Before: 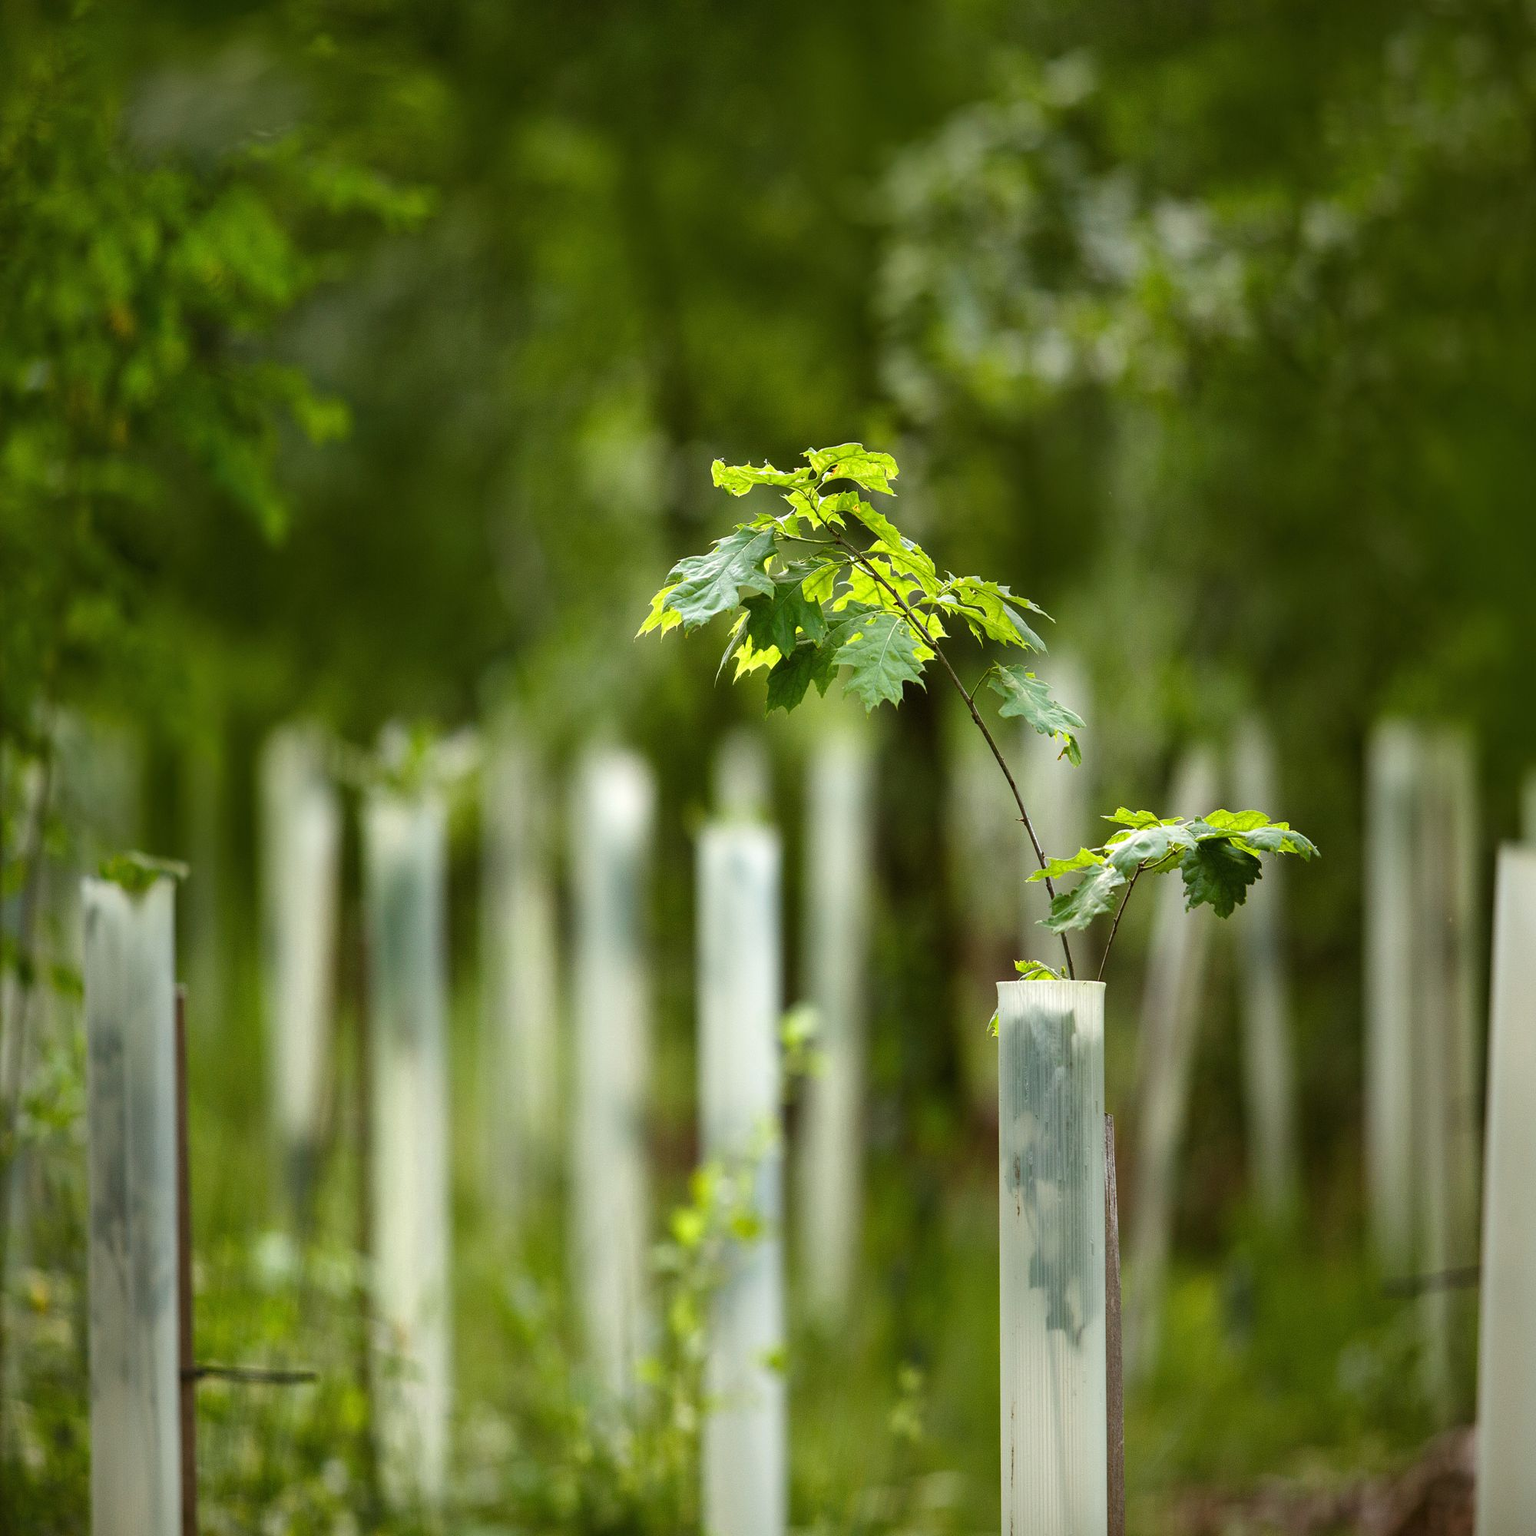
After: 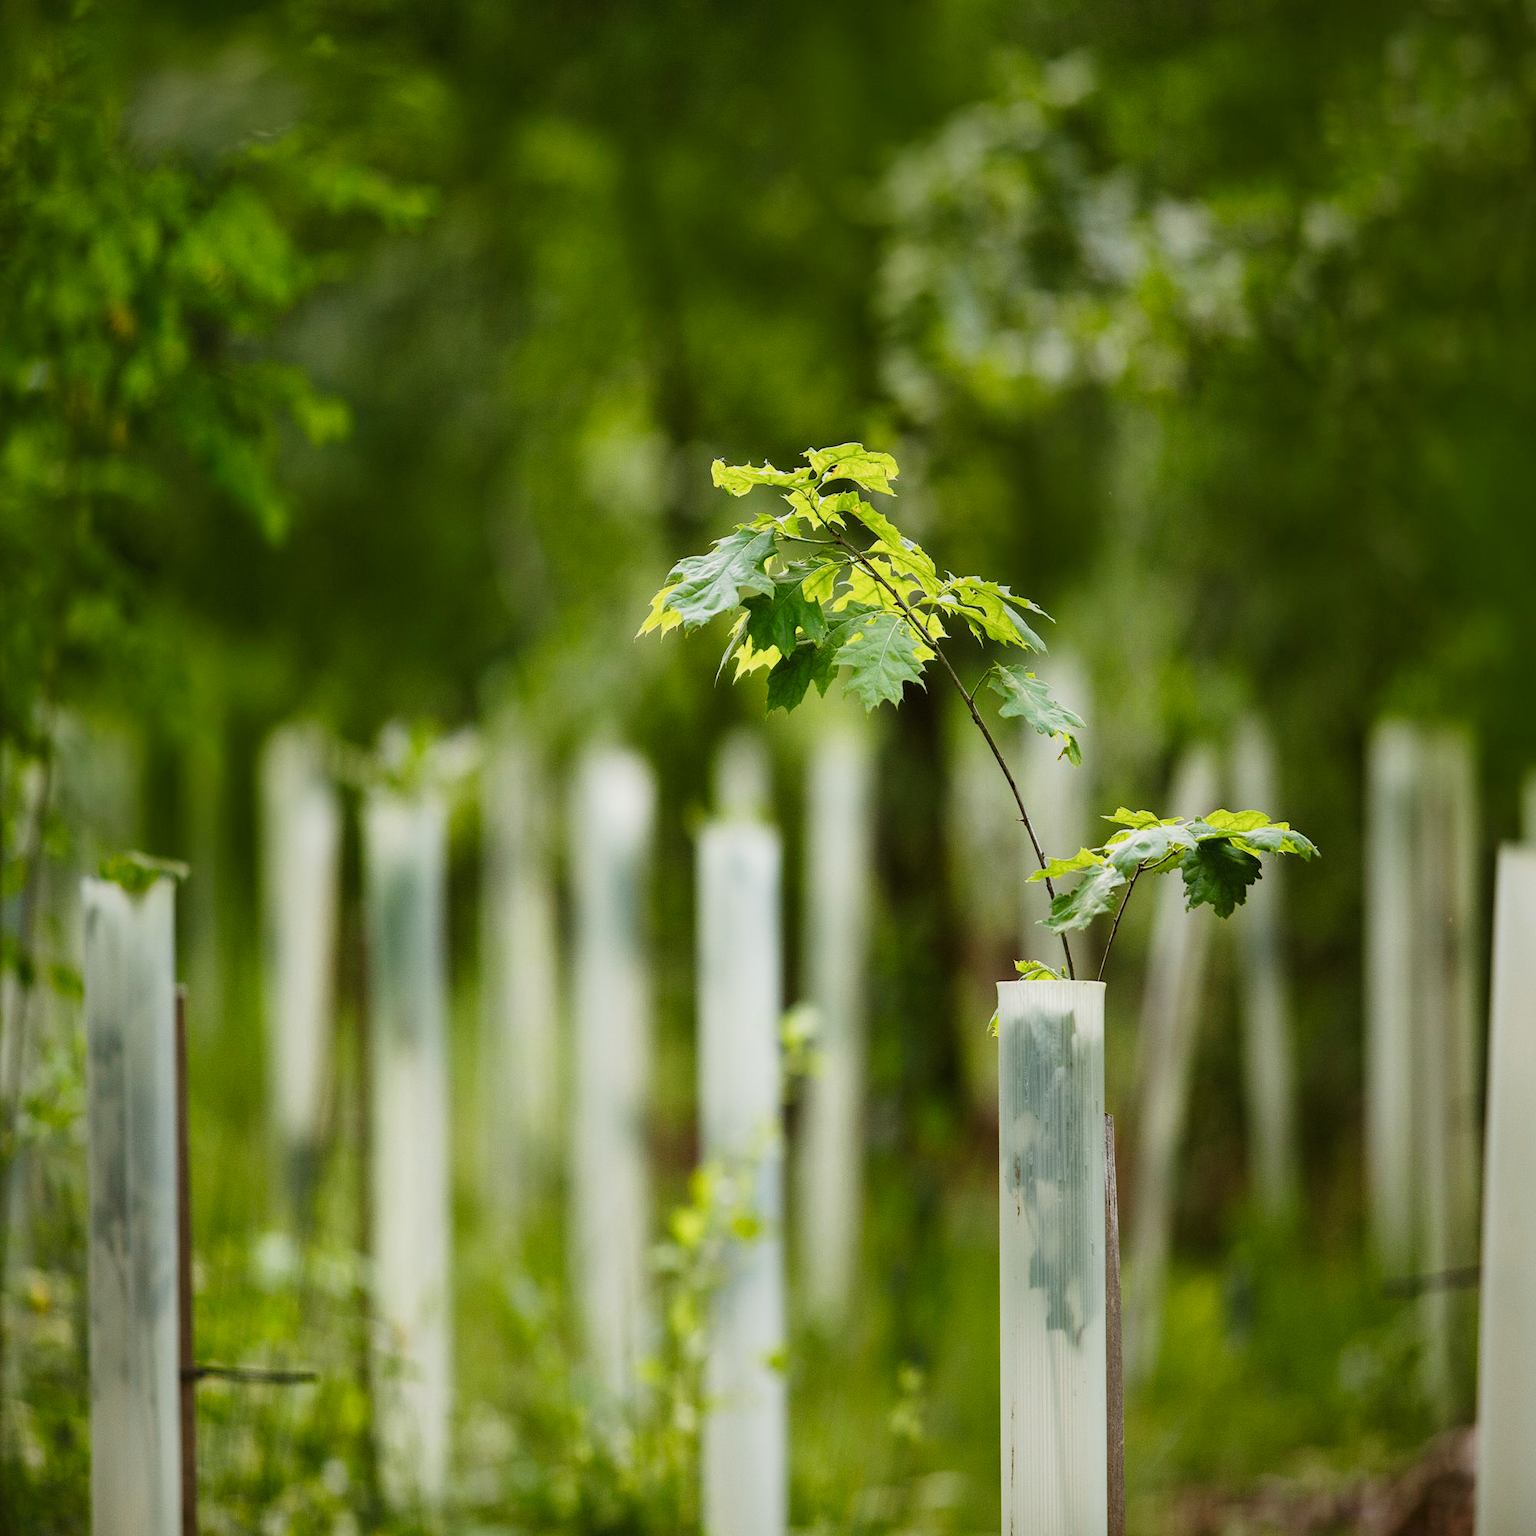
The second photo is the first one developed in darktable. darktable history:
tone curve: curves: ch0 [(0, 0) (0.091, 0.074) (0.184, 0.168) (0.491, 0.519) (0.748, 0.765) (1, 0.919)]; ch1 [(0, 0) (0.179, 0.173) (0.322, 0.32) (0.424, 0.424) (0.502, 0.504) (0.56, 0.578) (0.631, 0.667) (0.777, 0.806) (1, 1)]; ch2 [(0, 0) (0.434, 0.447) (0.483, 0.487) (0.547, 0.564) (0.676, 0.673) (1, 1)], preserve colors none
